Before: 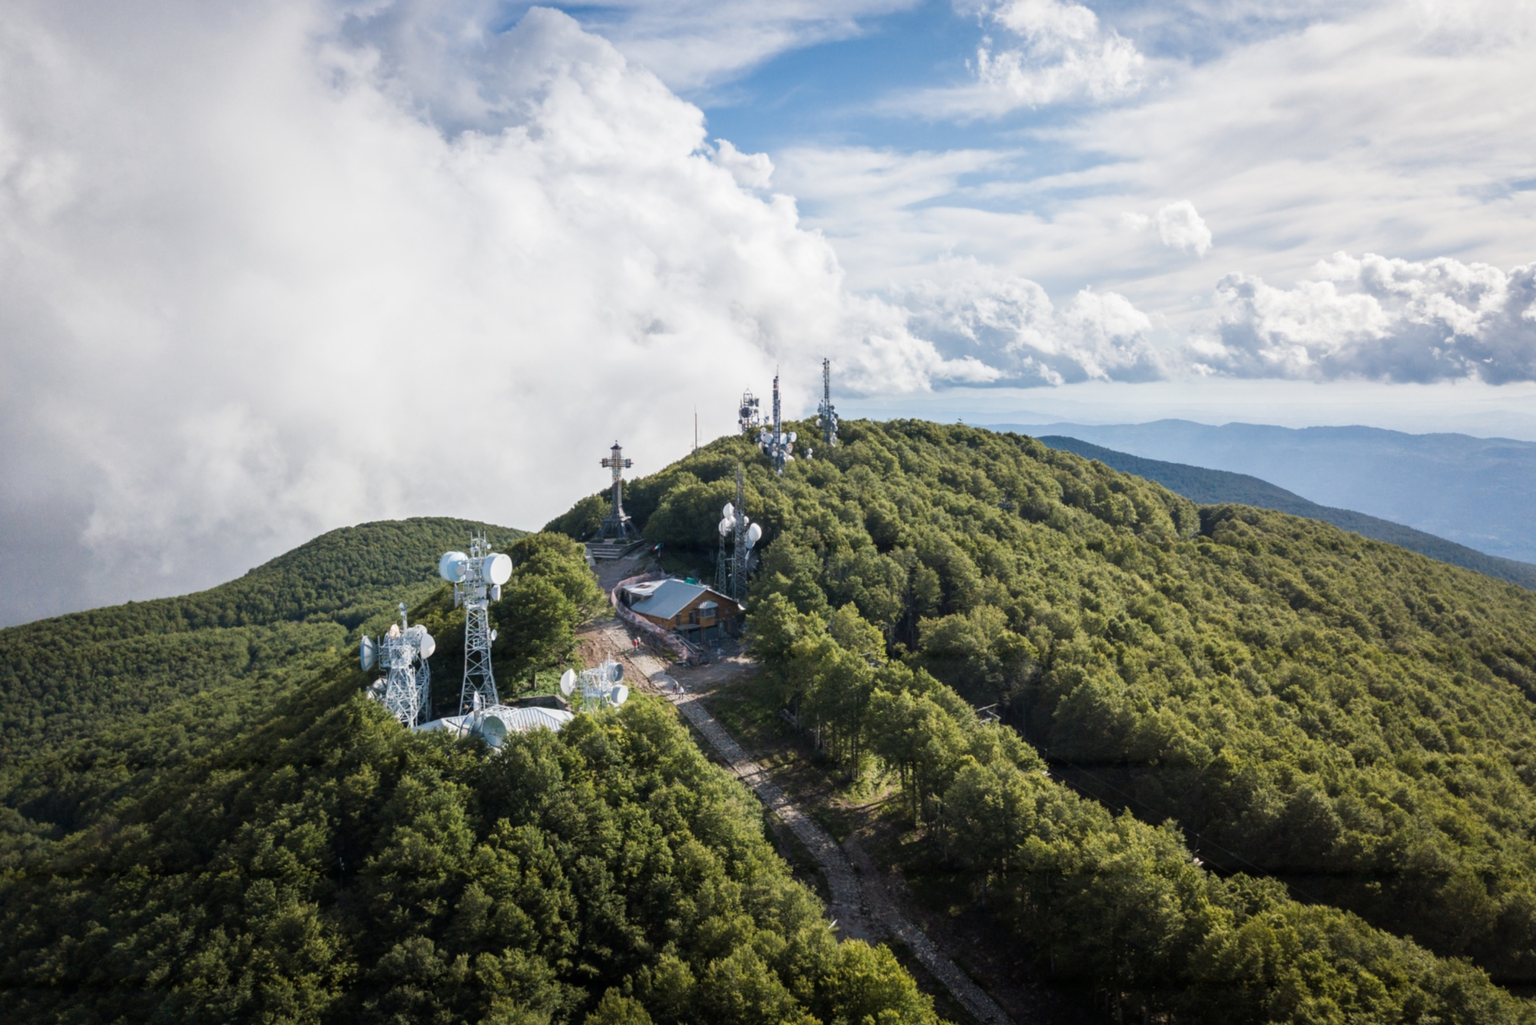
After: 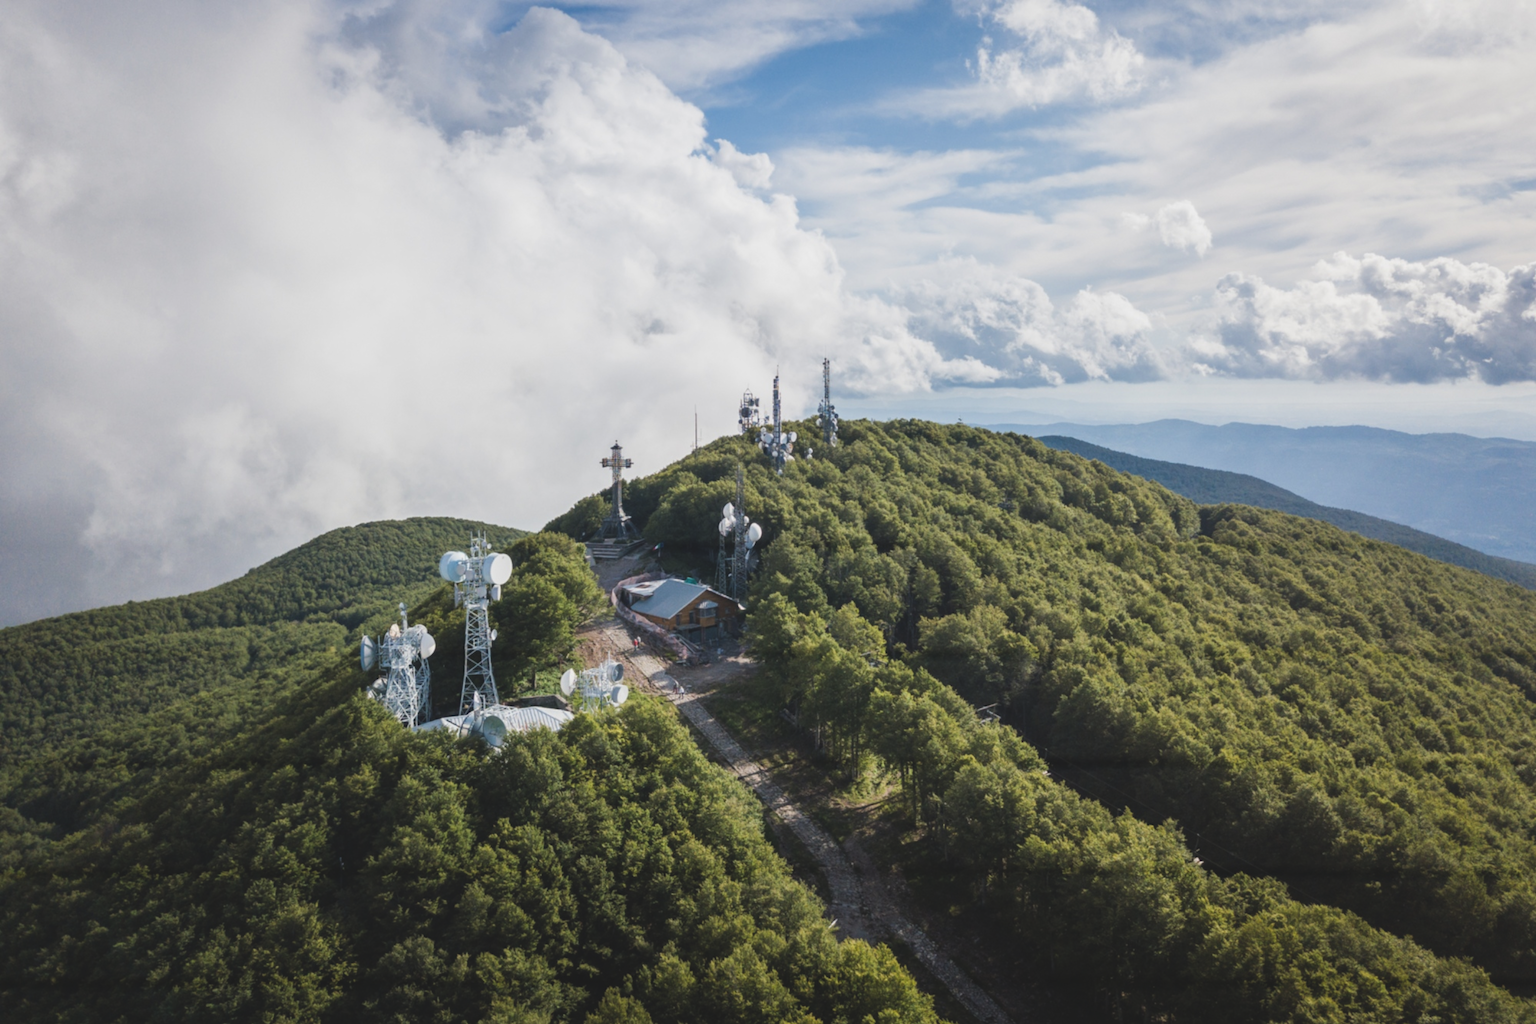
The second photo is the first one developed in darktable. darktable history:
exposure: black level correction -0.013, exposure -0.19 EV, compensate highlight preservation false
